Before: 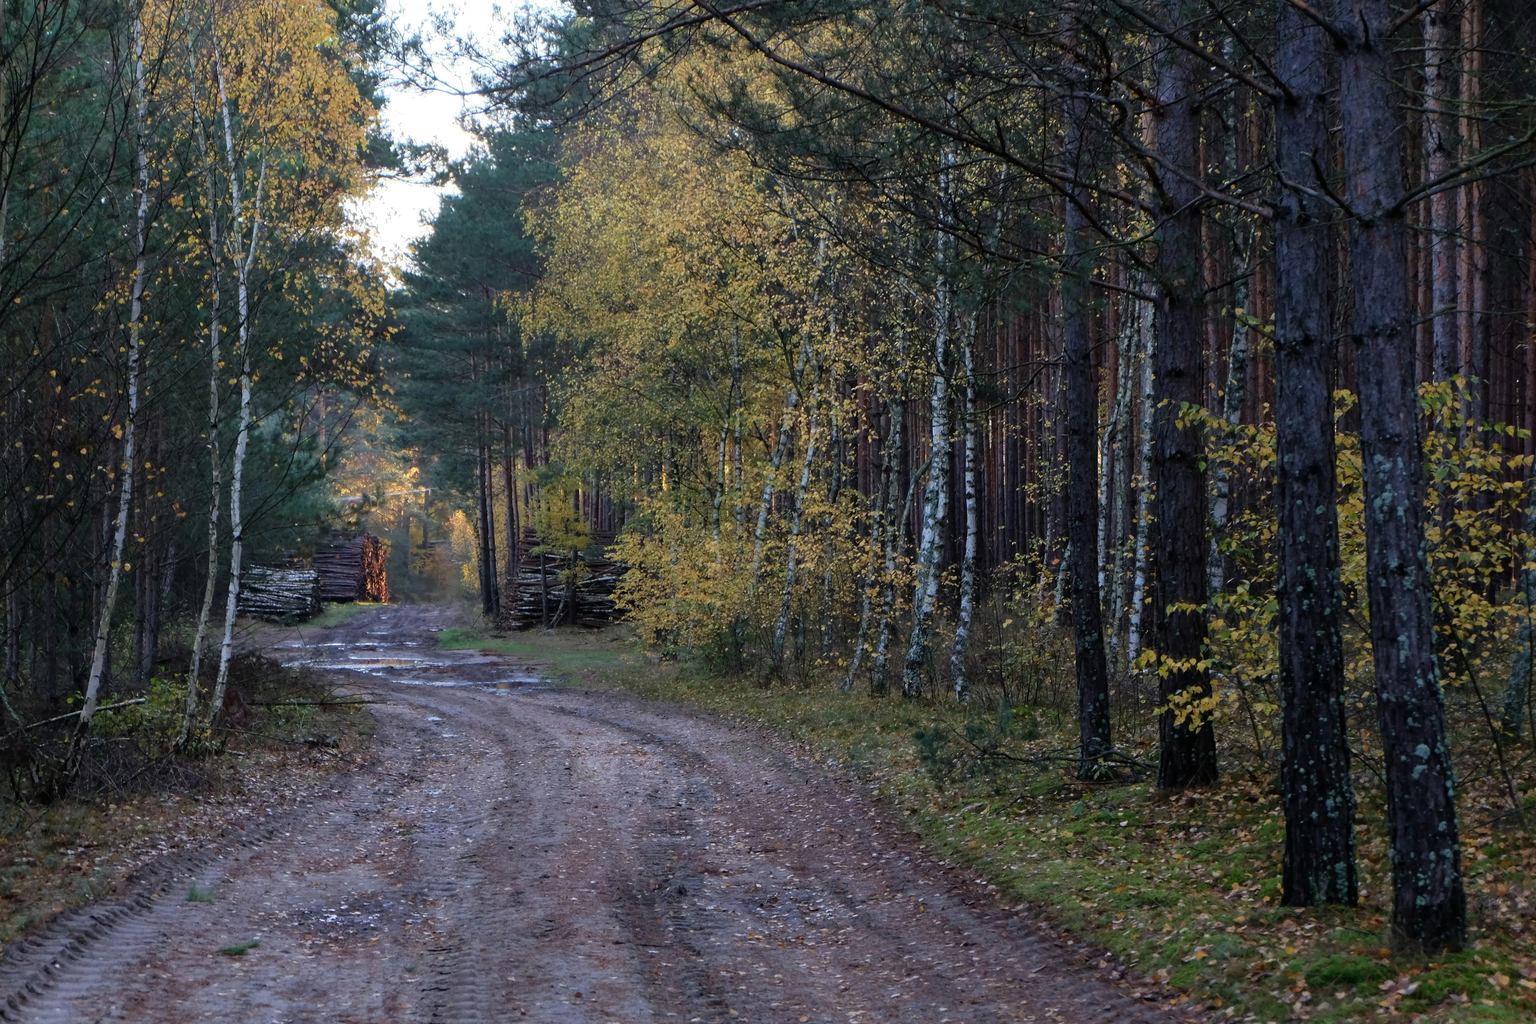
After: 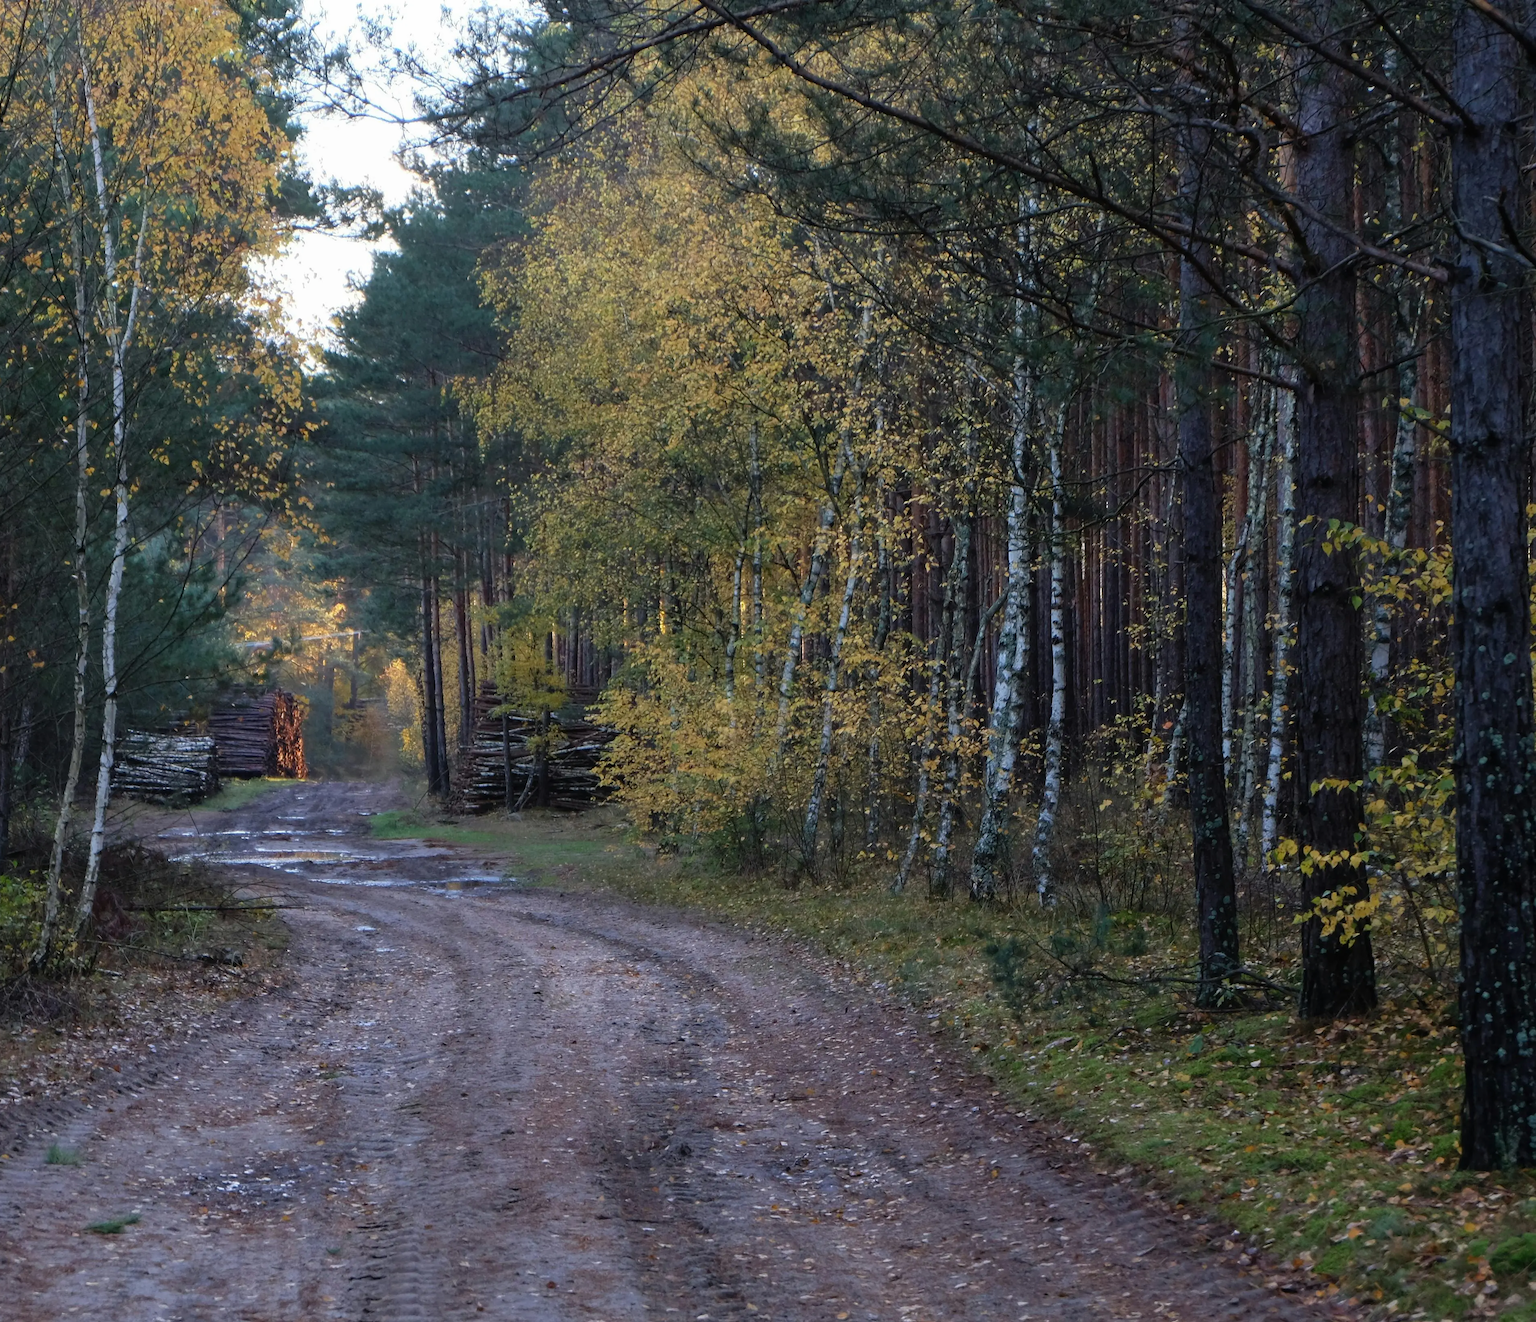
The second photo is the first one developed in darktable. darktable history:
local contrast: mode bilateral grid, contrast 100, coarseness 100, detail 91%, midtone range 0.2
crop: left 9.88%, right 12.664%
